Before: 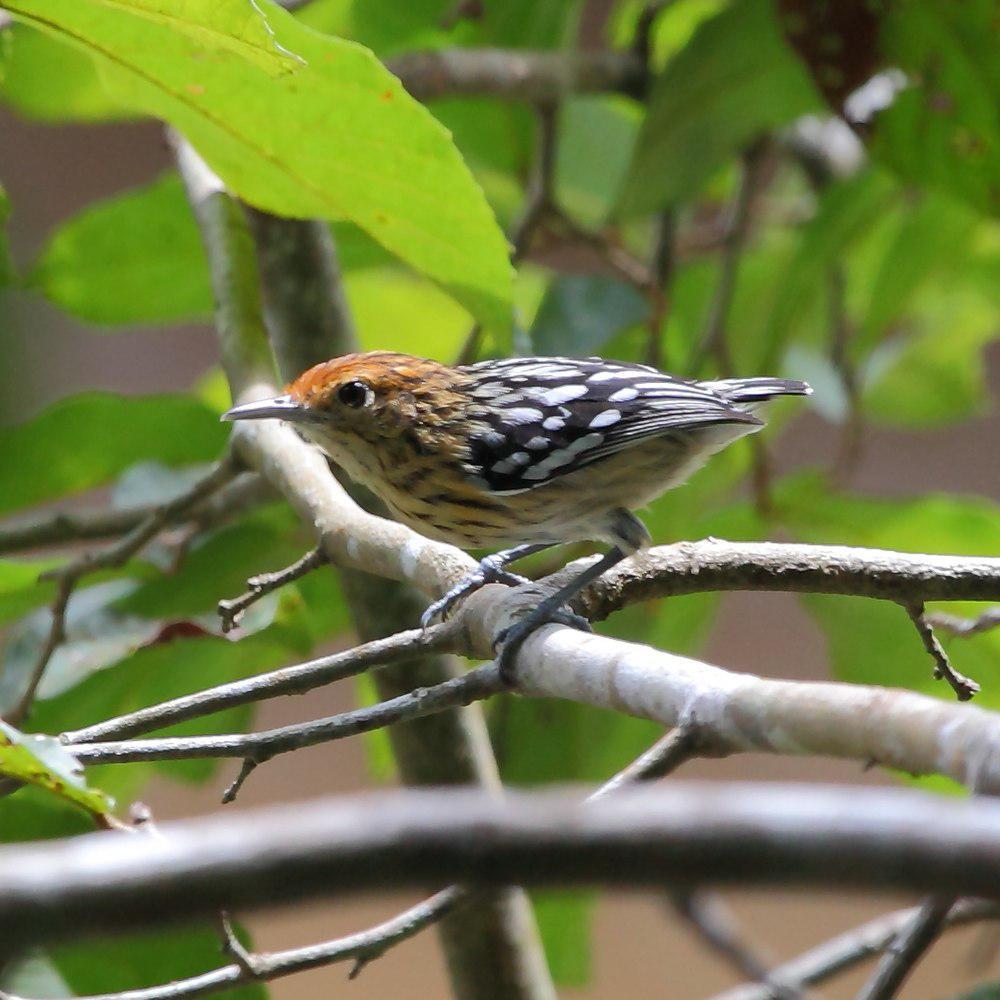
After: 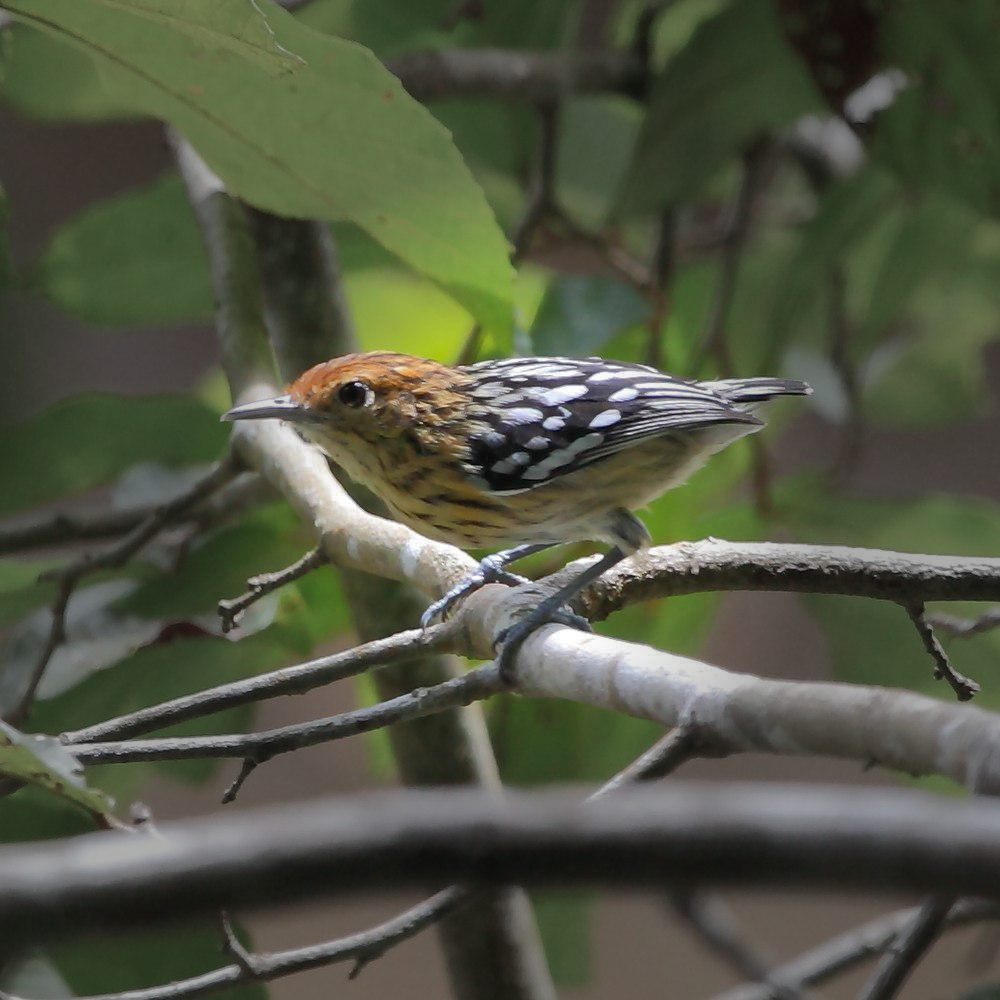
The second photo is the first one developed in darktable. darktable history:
vignetting: fall-off start 31.28%, fall-off radius 34.64%, brightness -0.575
shadows and highlights: on, module defaults
